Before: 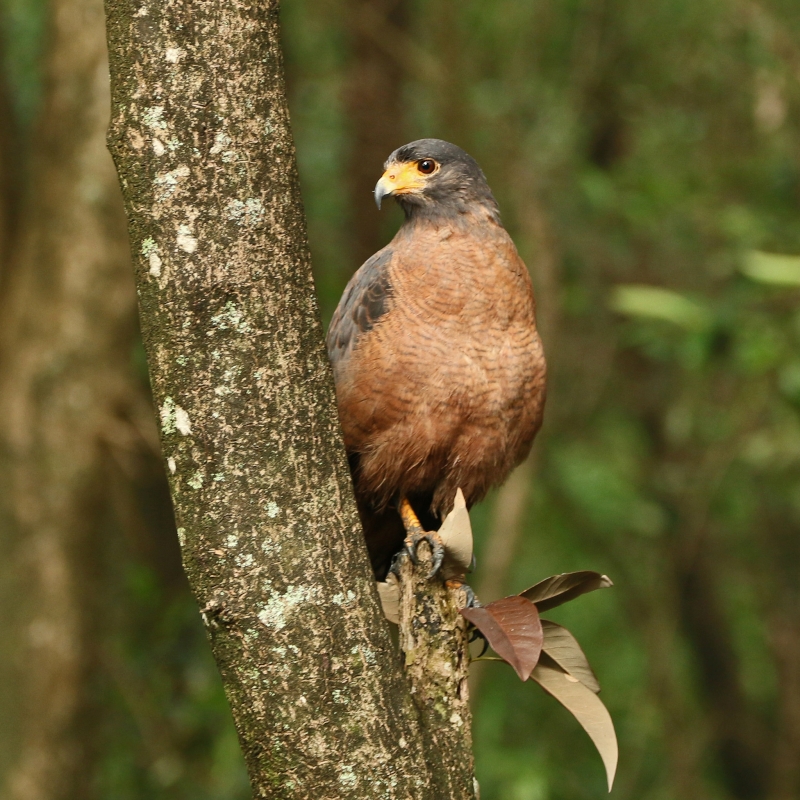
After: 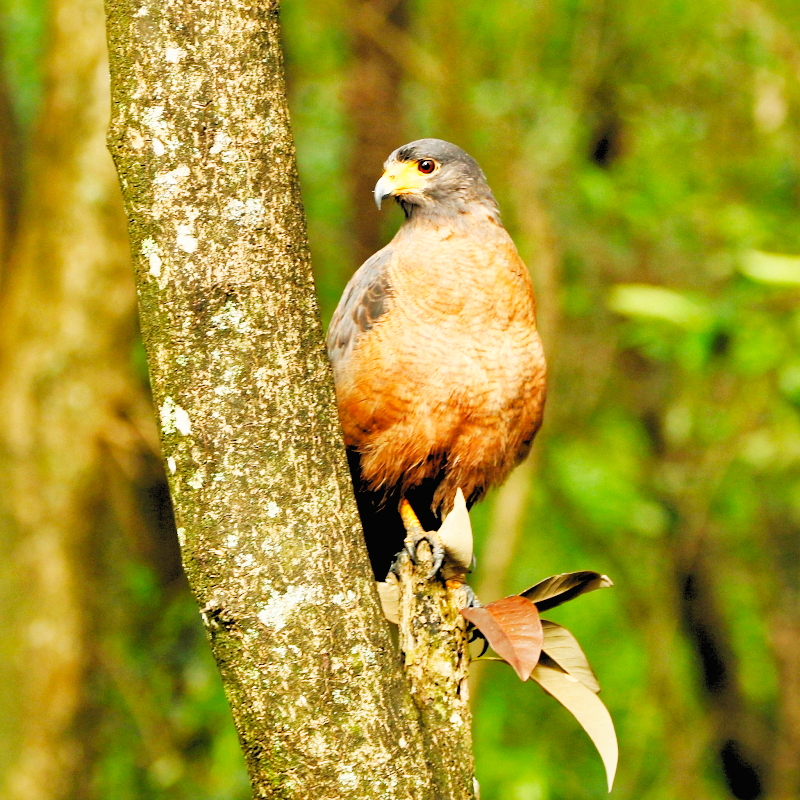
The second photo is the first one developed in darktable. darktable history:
shadows and highlights: on, module defaults
base curve: curves: ch0 [(0, 0) (0.007, 0.004) (0.027, 0.03) (0.046, 0.07) (0.207, 0.54) (0.442, 0.872) (0.673, 0.972) (1, 1)], preserve colors none
rgb levels: preserve colors sum RGB, levels [[0.038, 0.433, 0.934], [0, 0.5, 1], [0, 0.5, 1]]
contrast brightness saturation: contrast 0.03, brightness 0.06, saturation 0.13
